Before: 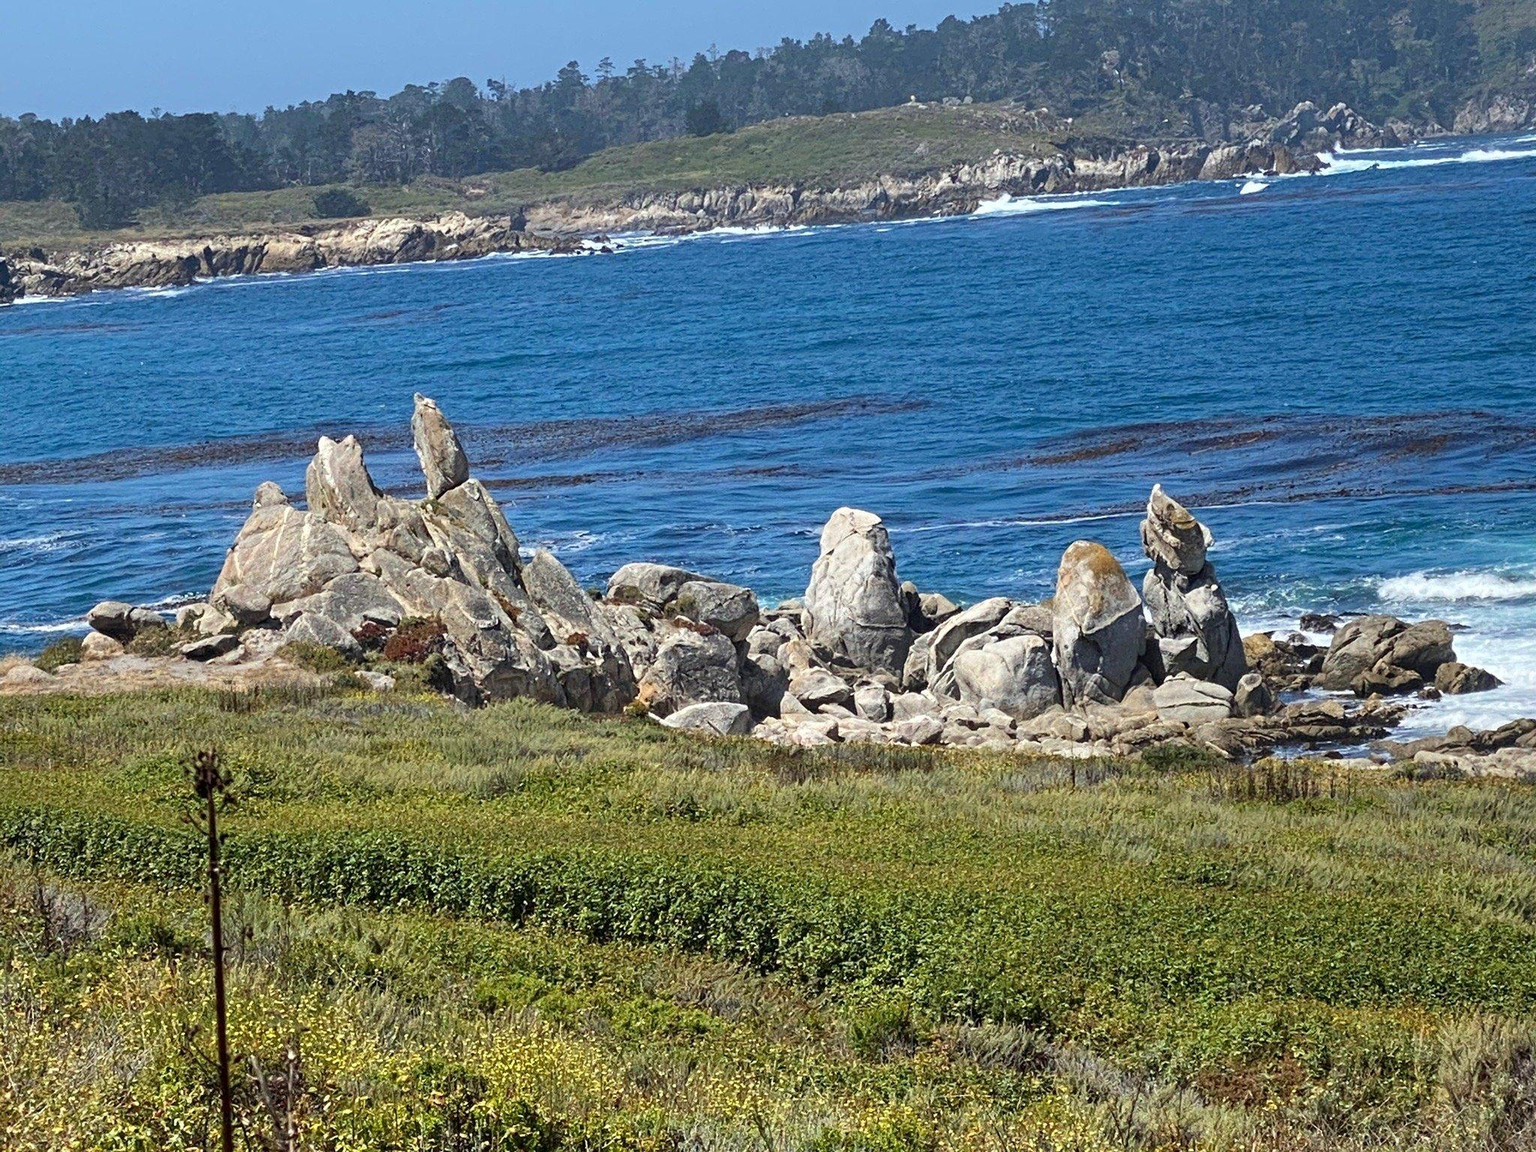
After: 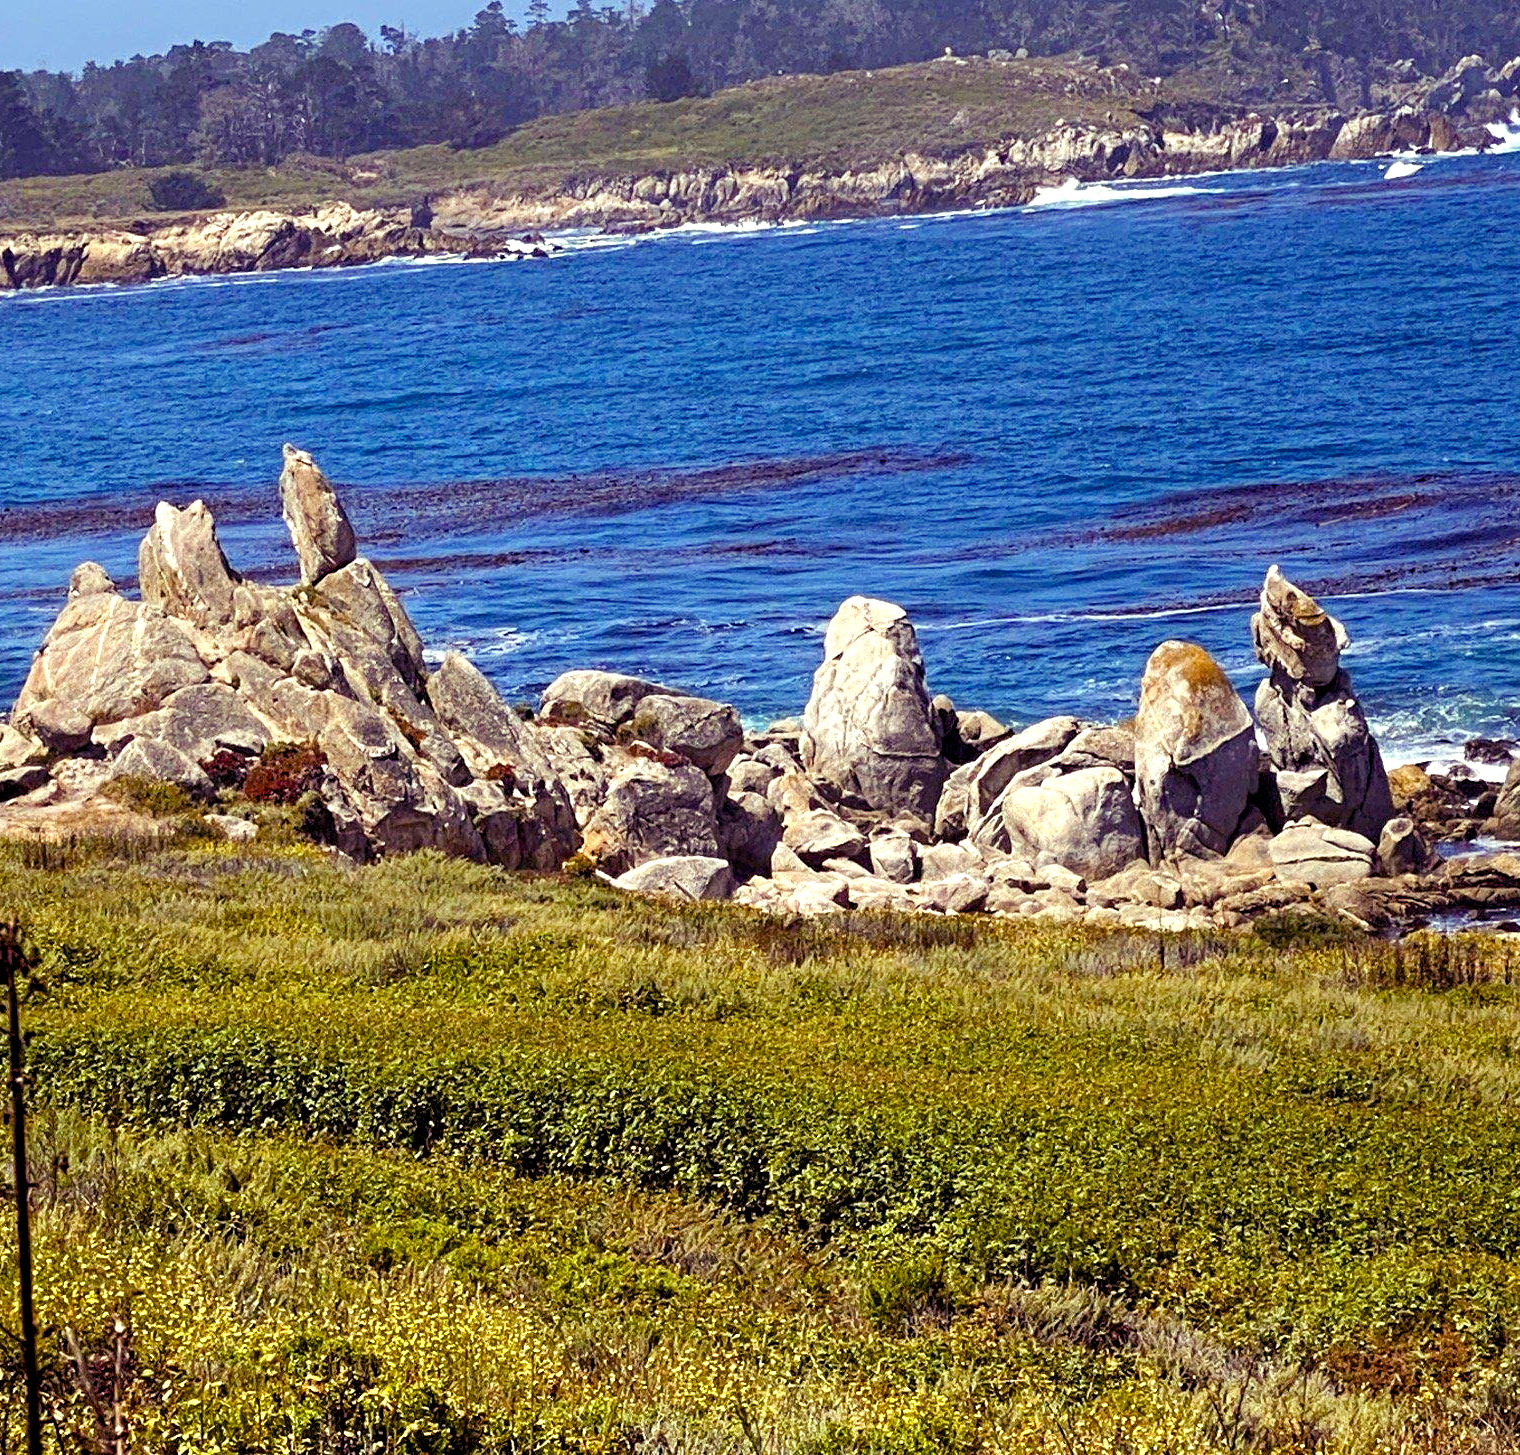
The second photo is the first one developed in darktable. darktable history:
color balance rgb: shadows lift › luminance -21.66%, shadows lift › chroma 8.98%, shadows lift › hue 283.37°, power › chroma 1.55%, power › hue 25.59°, highlights gain › luminance 6.08%, highlights gain › chroma 2.55%, highlights gain › hue 90°, global offset › luminance -0.87%, perceptual saturation grading › global saturation 27.49%, perceptual saturation grading › highlights -28.39%, perceptual saturation grading › mid-tones 15.22%, perceptual saturation grading › shadows 33.98%, perceptual brilliance grading › highlights 10%, perceptual brilliance grading › mid-tones 5%
crop and rotate: left 13.15%, top 5.251%, right 12.609%
